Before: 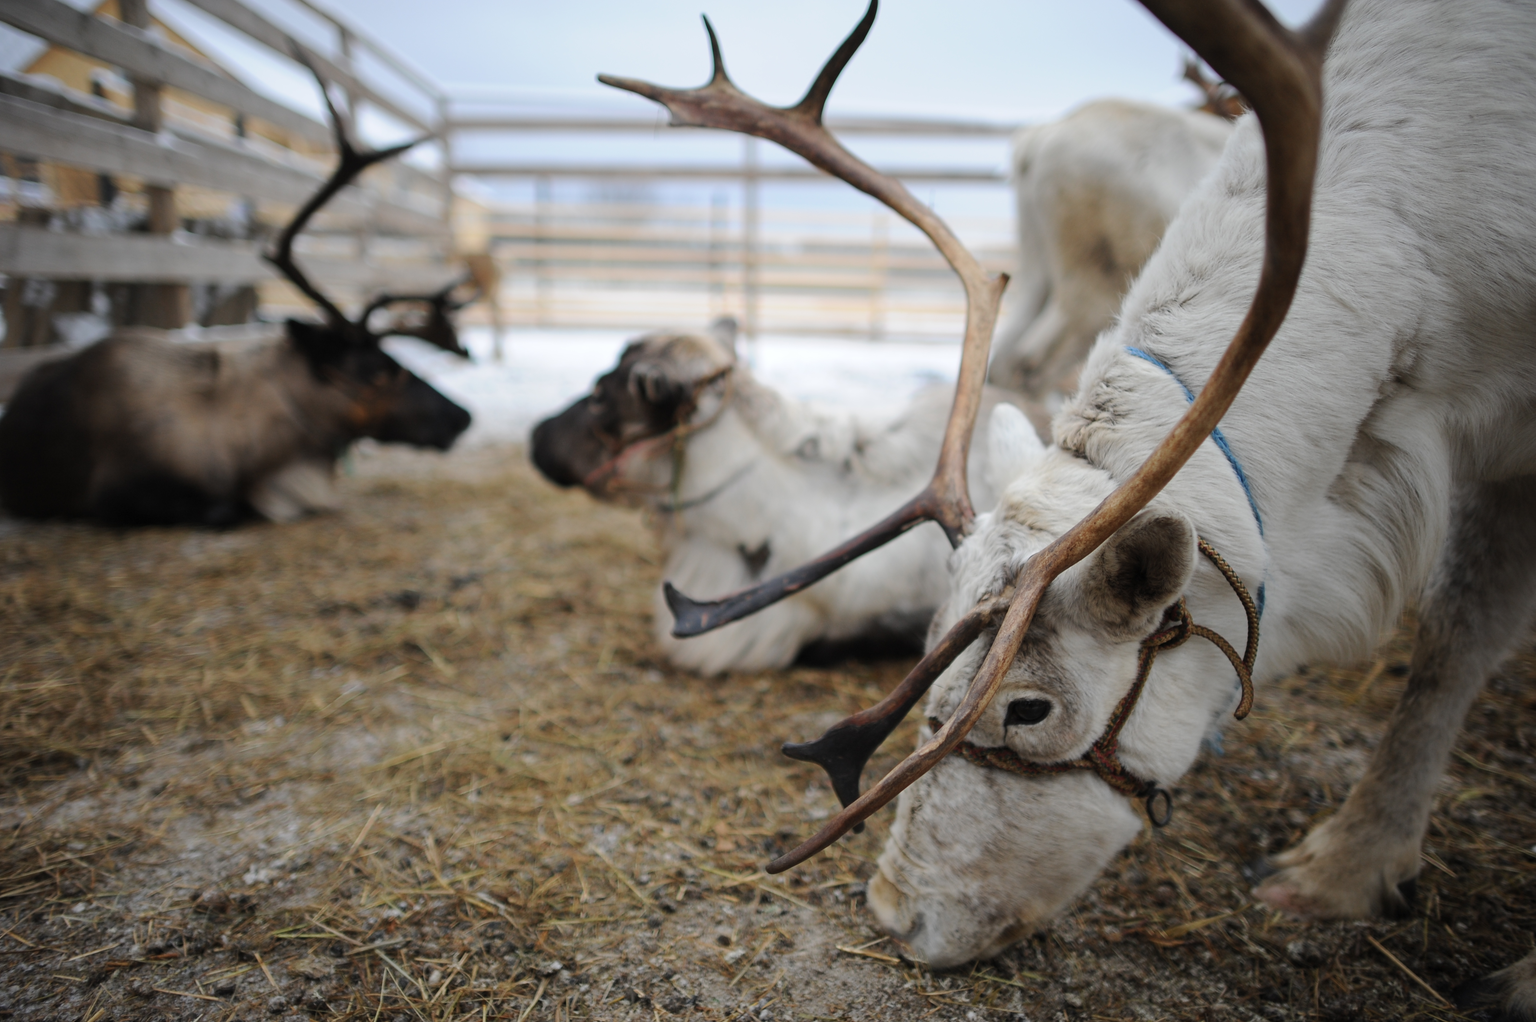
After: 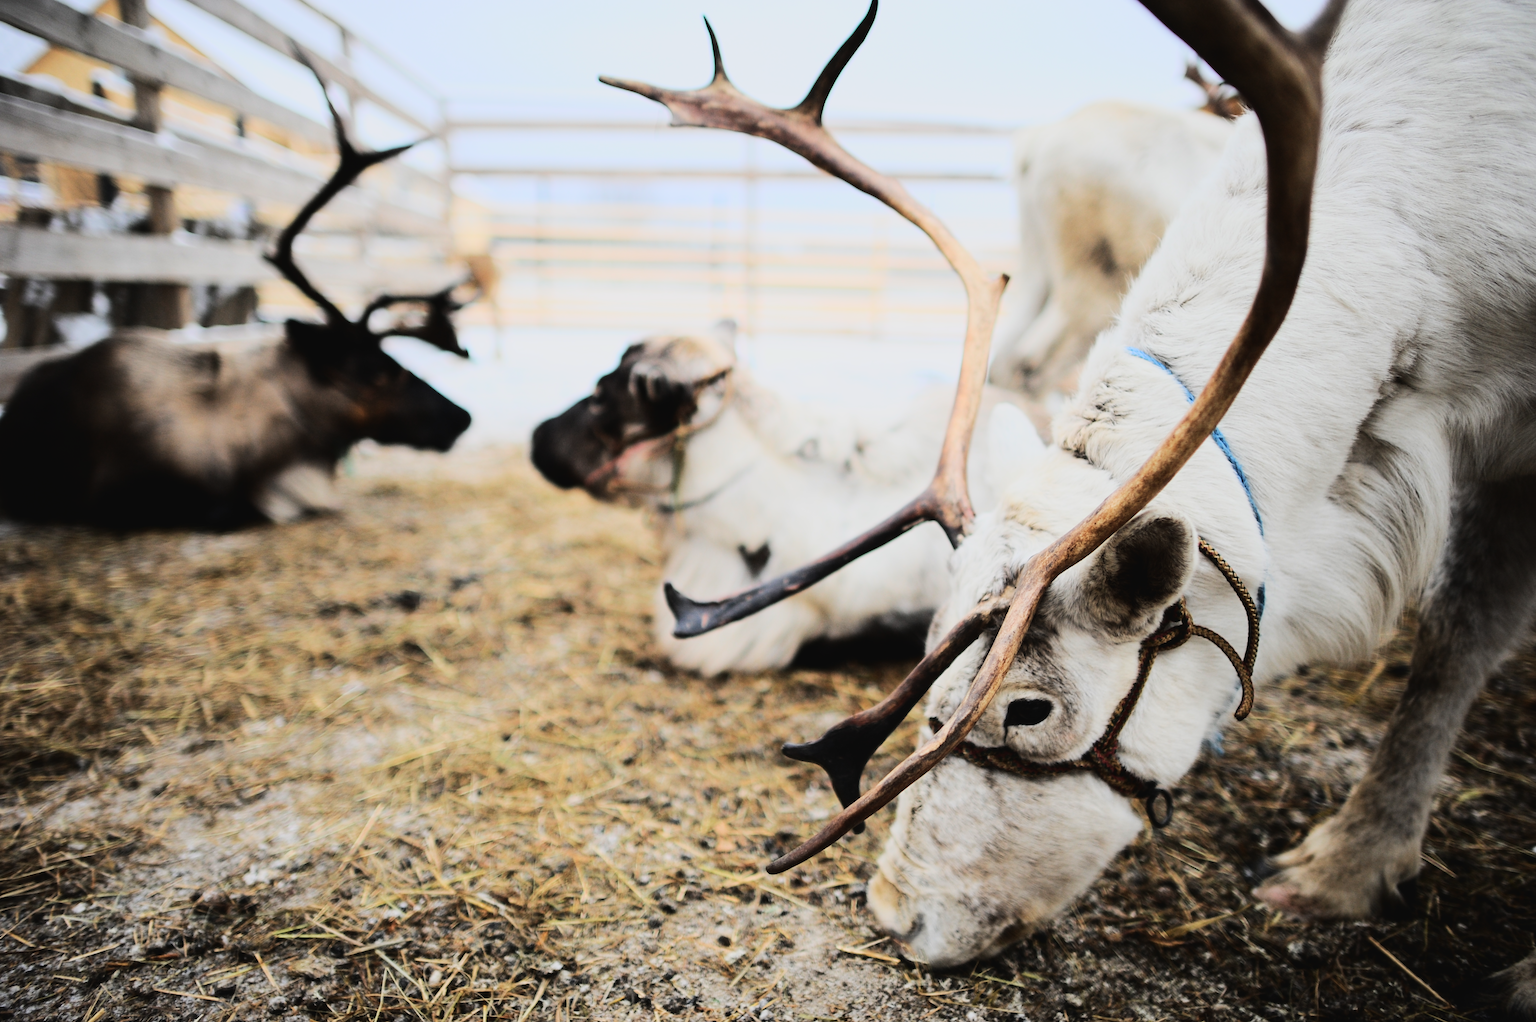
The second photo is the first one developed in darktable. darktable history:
filmic rgb: black relative exposure -9.22 EV, white relative exposure 6.77 EV, hardness 3.07, contrast 1.05
tone curve: curves: ch0 [(0, 0.026) (0.146, 0.158) (0.272, 0.34) (0.434, 0.625) (0.676, 0.871) (0.994, 0.955)], color space Lab, linked channels, preserve colors none
